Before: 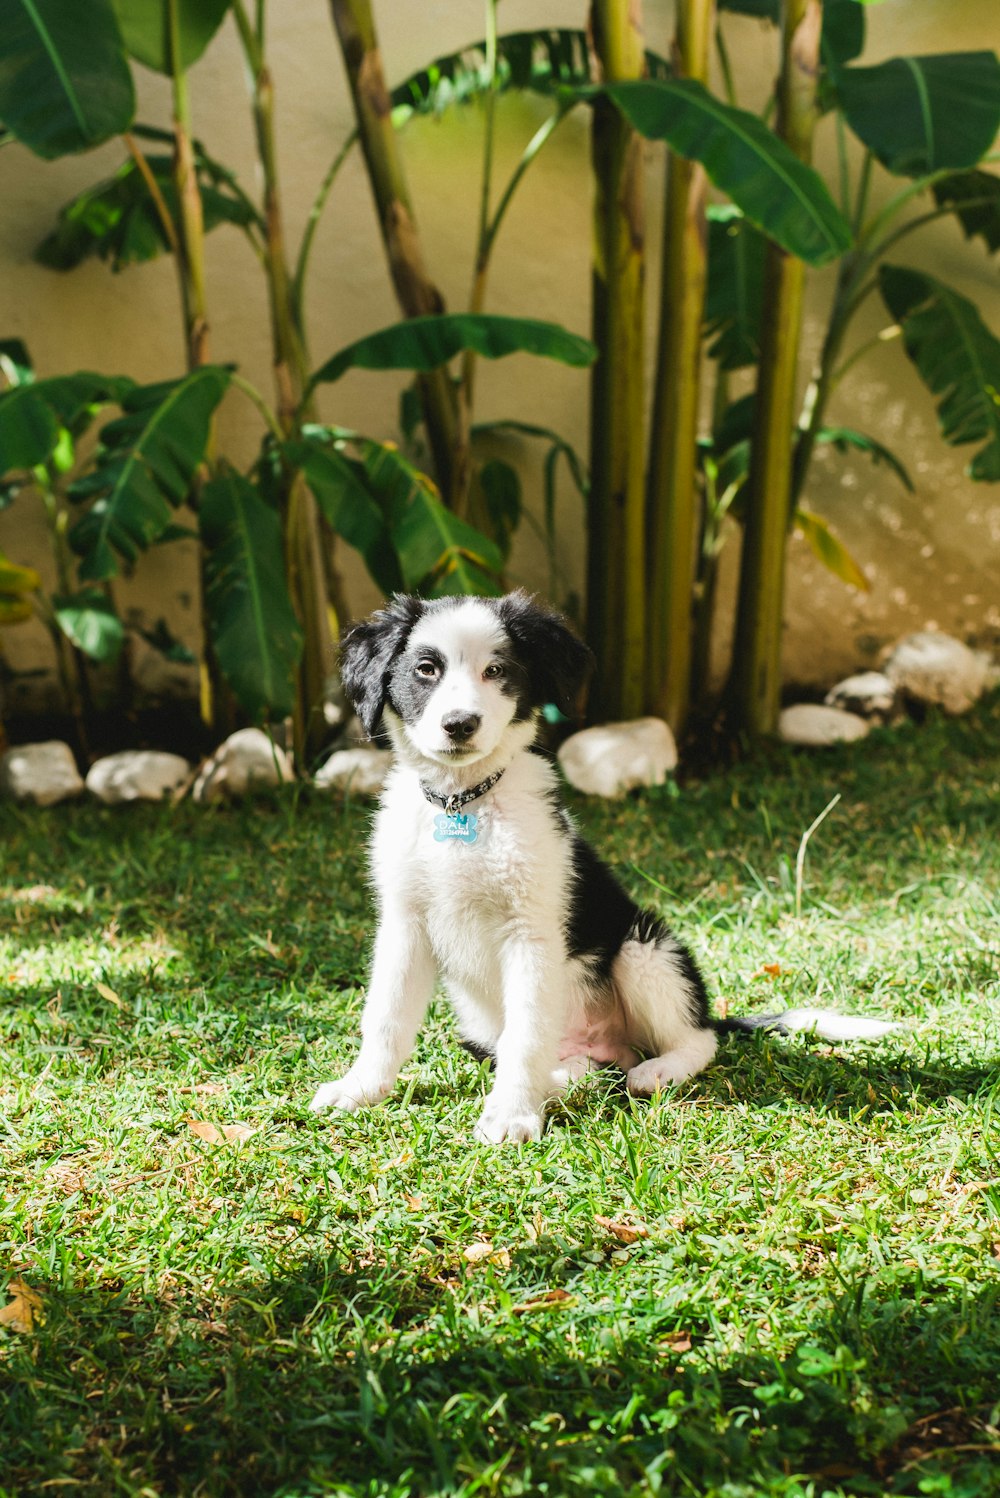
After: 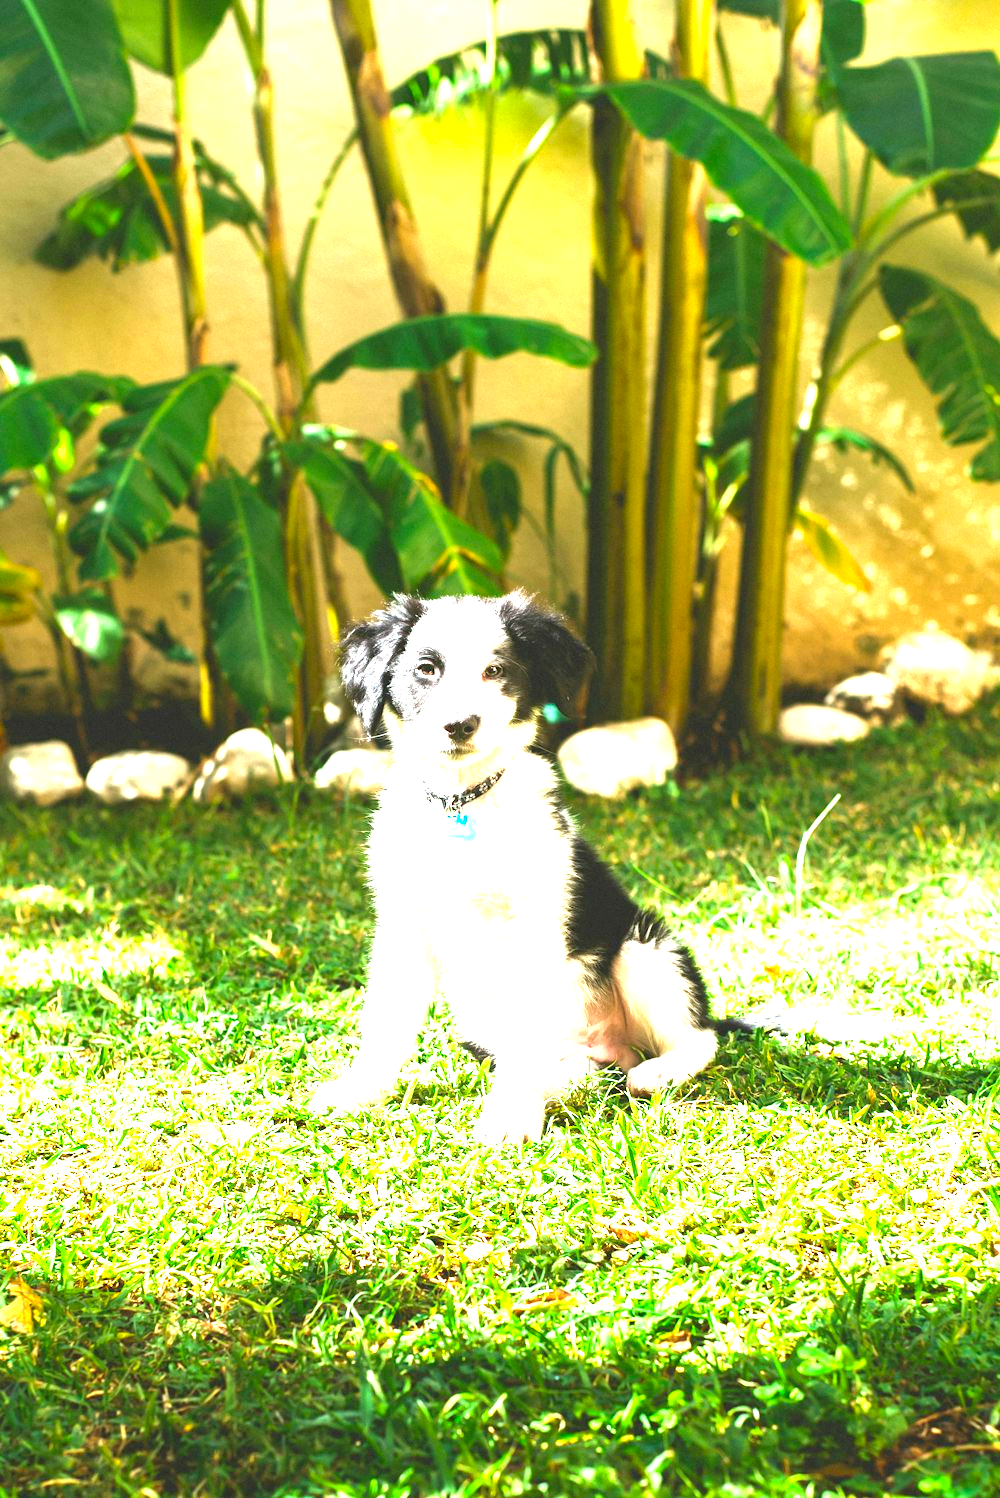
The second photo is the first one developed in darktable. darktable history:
tone equalizer: -8 EV 0.25 EV, -7 EV 0.417 EV, -6 EV 0.417 EV, -5 EV 0.25 EV, -3 EV -0.25 EV, -2 EV -0.417 EV, -1 EV -0.417 EV, +0 EV -0.25 EV, edges refinement/feathering 500, mask exposure compensation -1.57 EV, preserve details guided filter
exposure: black level correction 0, exposure 2.138 EV, compensate exposure bias true, compensate highlight preservation false
contrast brightness saturation: contrast 0.08, saturation 0.2
